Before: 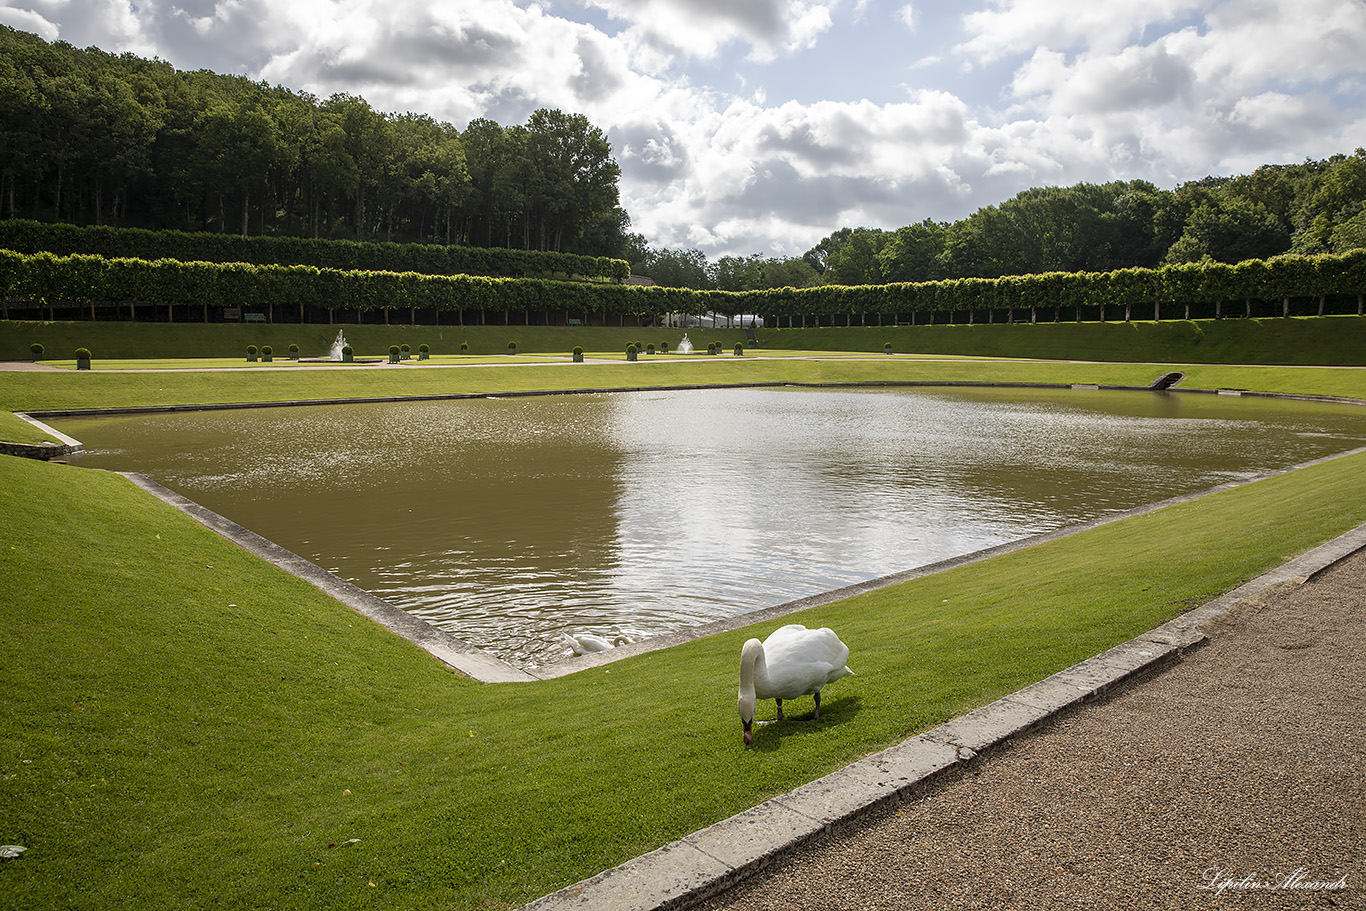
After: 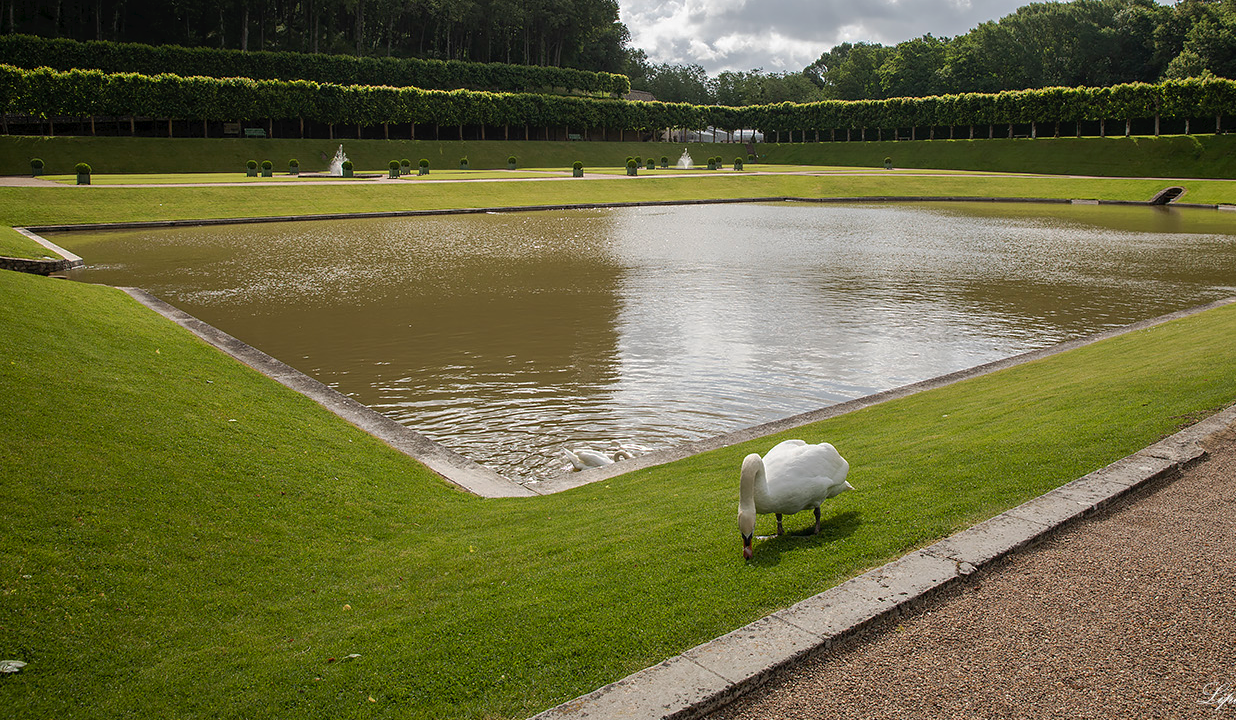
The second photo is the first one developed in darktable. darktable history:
tone curve: curves: ch0 [(0, 0) (0.003, 0.027) (0.011, 0.03) (0.025, 0.04) (0.044, 0.063) (0.069, 0.093) (0.1, 0.125) (0.136, 0.153) (0.177, 0.191) (0.224, 0.232) (0.277, 0.279) (0.335, 0.333) (0.399, 0.39) (0.468, 0.457) (0.543, 0.535) (0.623, 0.611) (0.709, 0.683) (0.801, 0.758) (0.898, 0.853) (1, 1)], preserve colors none
crop: top 20.406%, right 9.412%, bottom 0.265%
